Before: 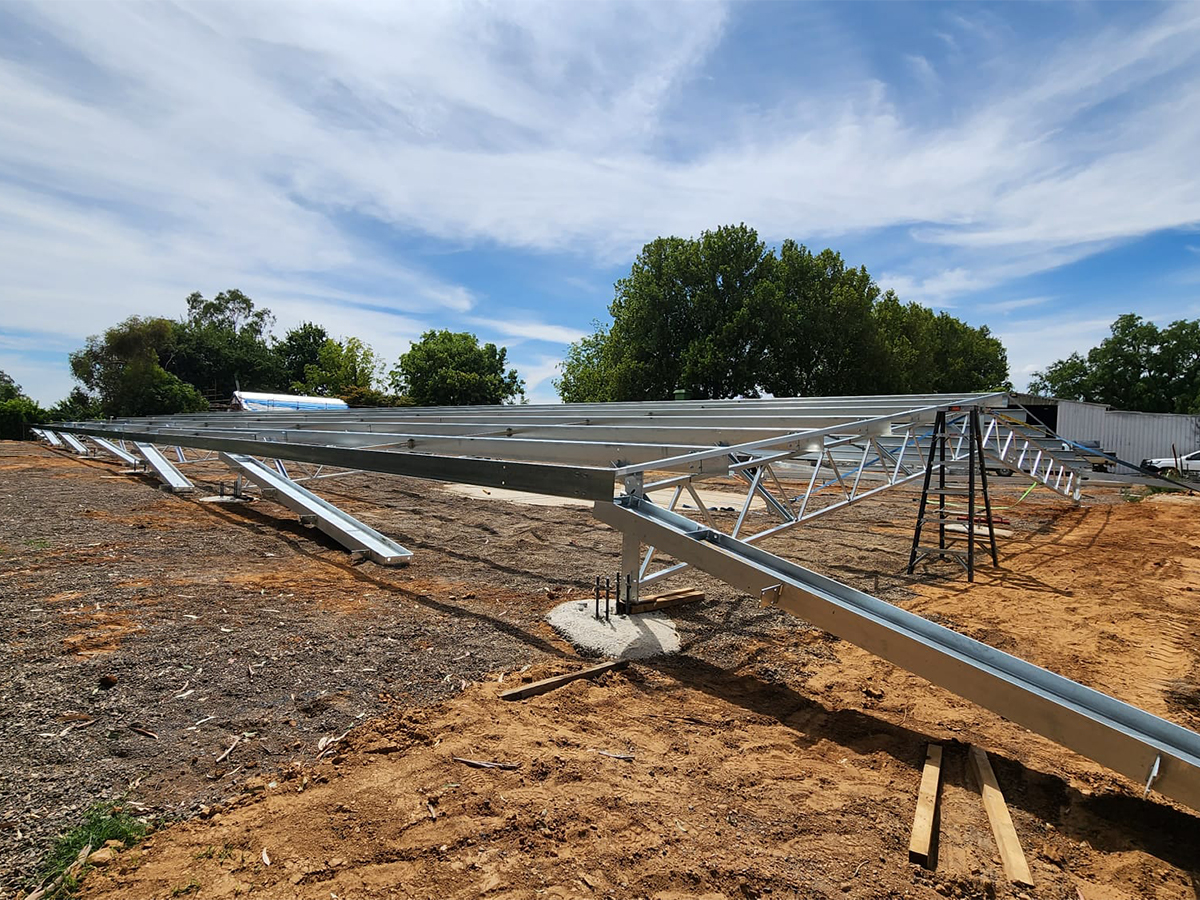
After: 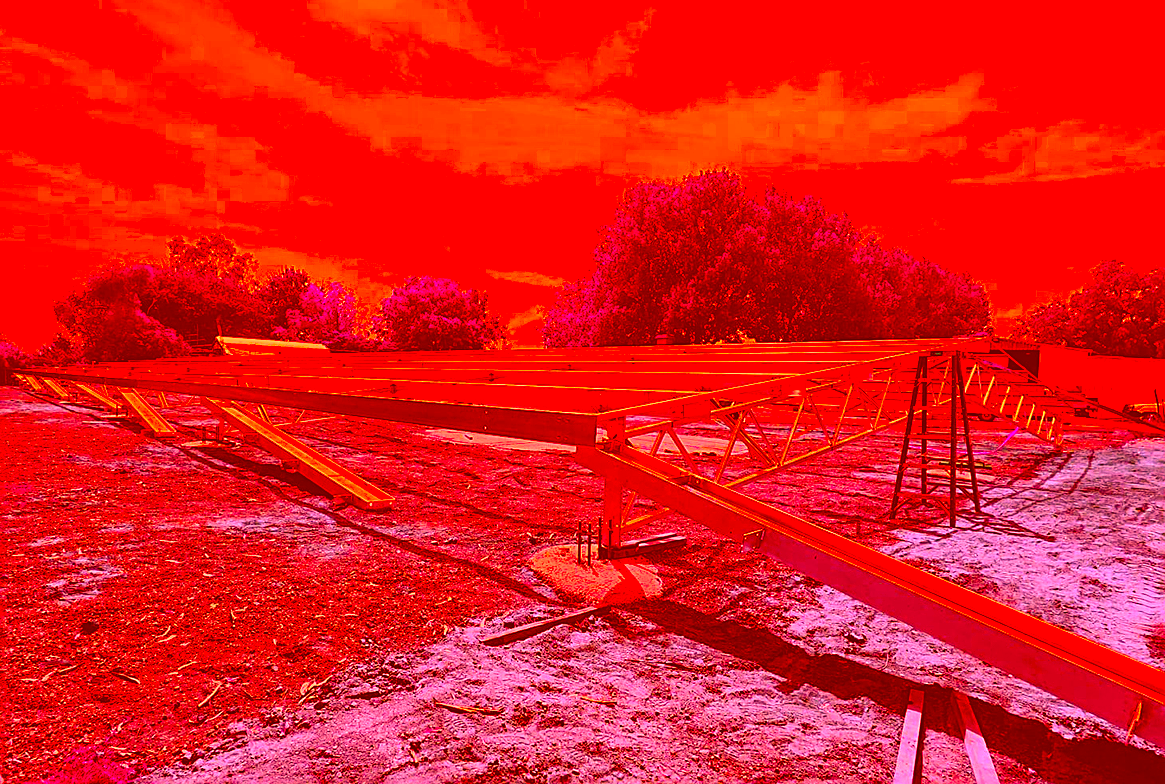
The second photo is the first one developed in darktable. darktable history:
crop: left 1.507%, top 6.147%, right 1.379%, bottom 6.637%
exposure: black level correction 0.001, exposure 0.5 EV, compensate exposure bias true, compensate highlight preservation false
sharpen: on, module defaults
color correction: highlights a* -39.68, highlights b* -40, shadows a* -40, shadows b* -40, saturation -3
